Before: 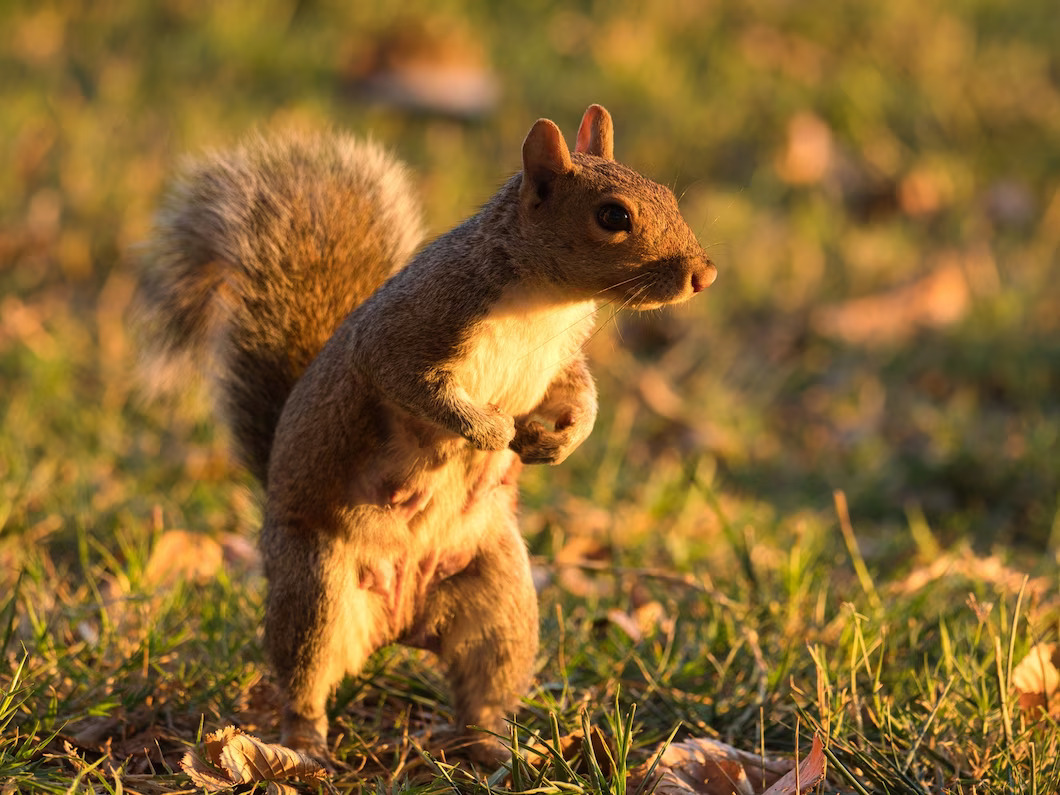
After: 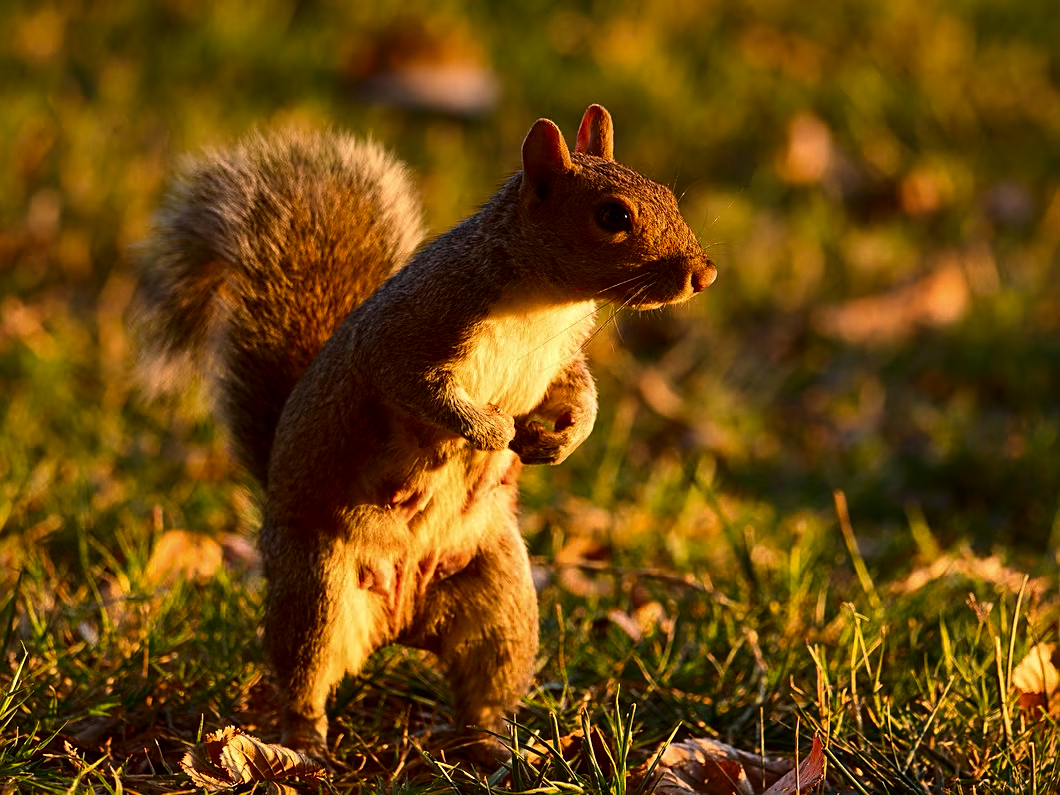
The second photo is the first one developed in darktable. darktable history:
tone equalizer: on, module defaults
sharpen: on, module defaults
contrast brightness saturation: contrast 0.13, brightness -0.24, saturation 0.14
